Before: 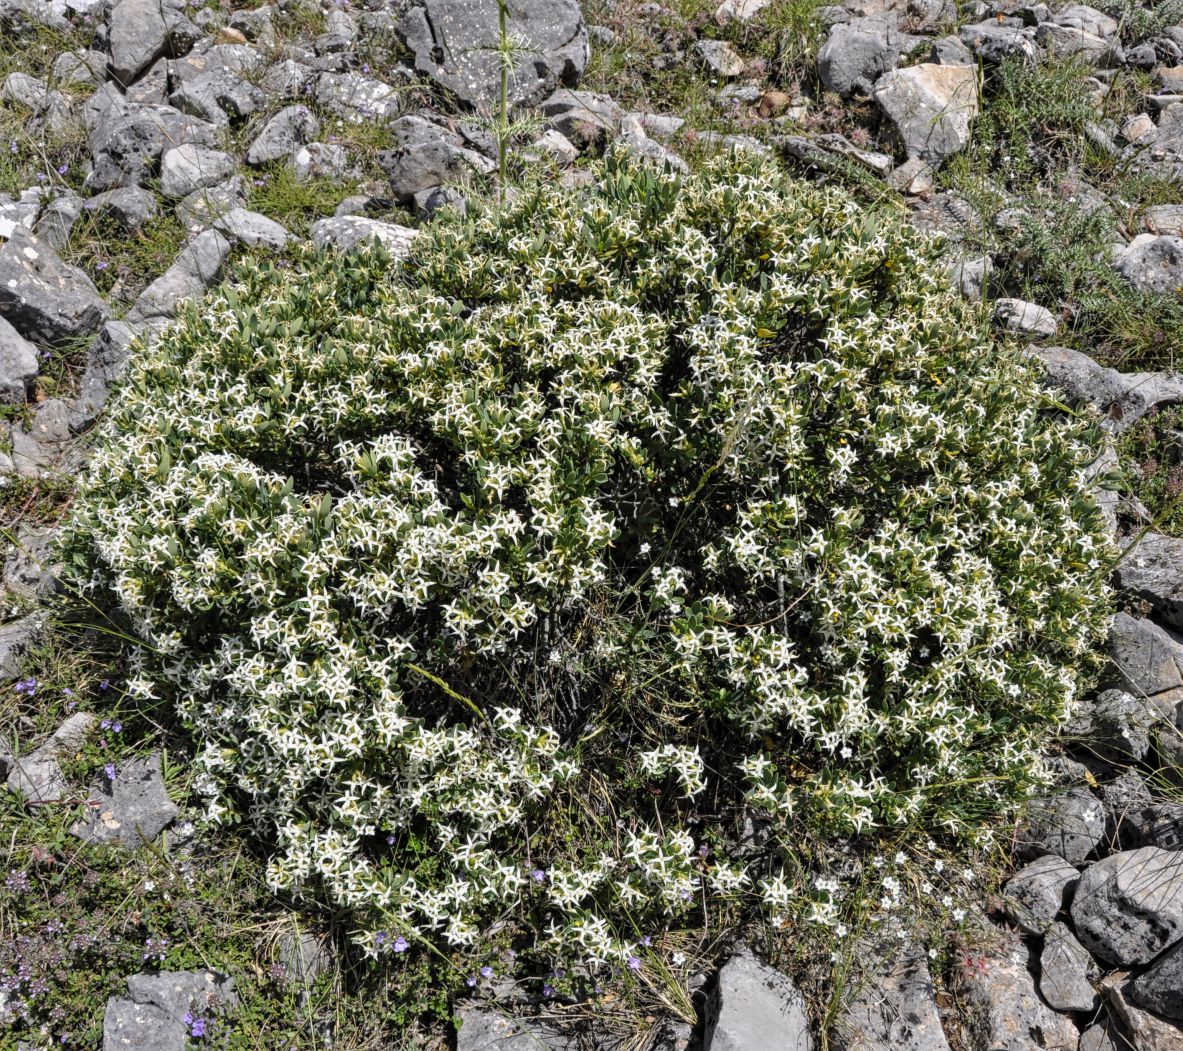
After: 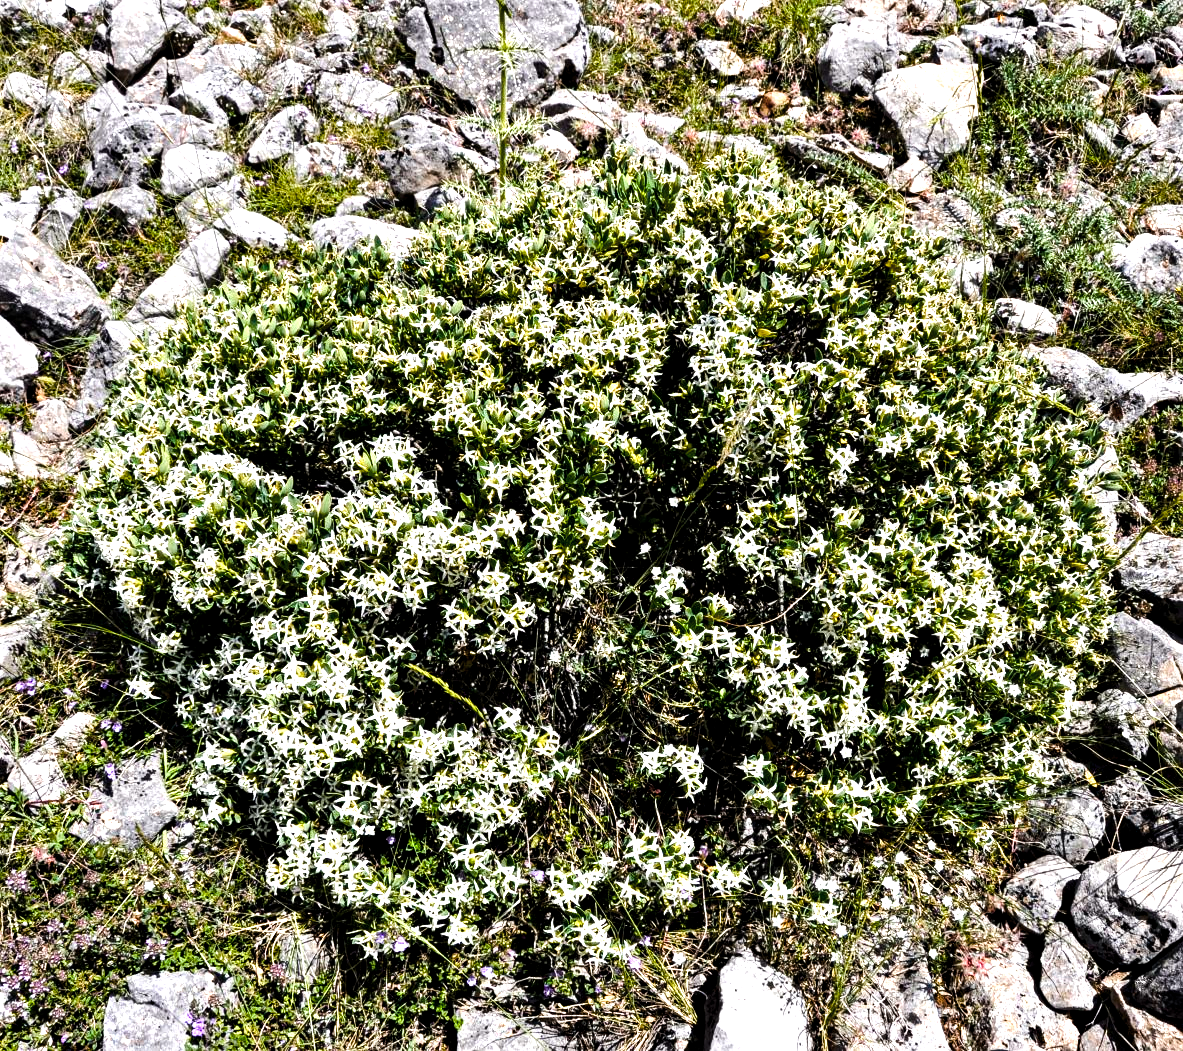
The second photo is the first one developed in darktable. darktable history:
color balance rgb: global offset › luminance -0.37%, perceptual saturation grading › highlights -17.77%, perceptual saturation grading › mid-tones 33.1%, perceptual saturation grading › shadows 50.52%, perceptual brilliance grading › highlights 20%, perceptual brilliance grading › mid-tones 20%, perceptual brilliance grading › shadows -20%, global vibrance 50%
tone equalizer: -8 EV -0.75 EV, -7 EV -0.7 EV, -6 EV -0.6 EV, -5 EV -0.4 EV, -3 EV 0.4 EV, -2 EV 0.6 EV, -1 EV 0.7 EV, +0 EV 0.75 EV, edges refinement/feathering 500, mask exposure compensation -1.57 EV, preserve details no
color correction: saturation 0.8
